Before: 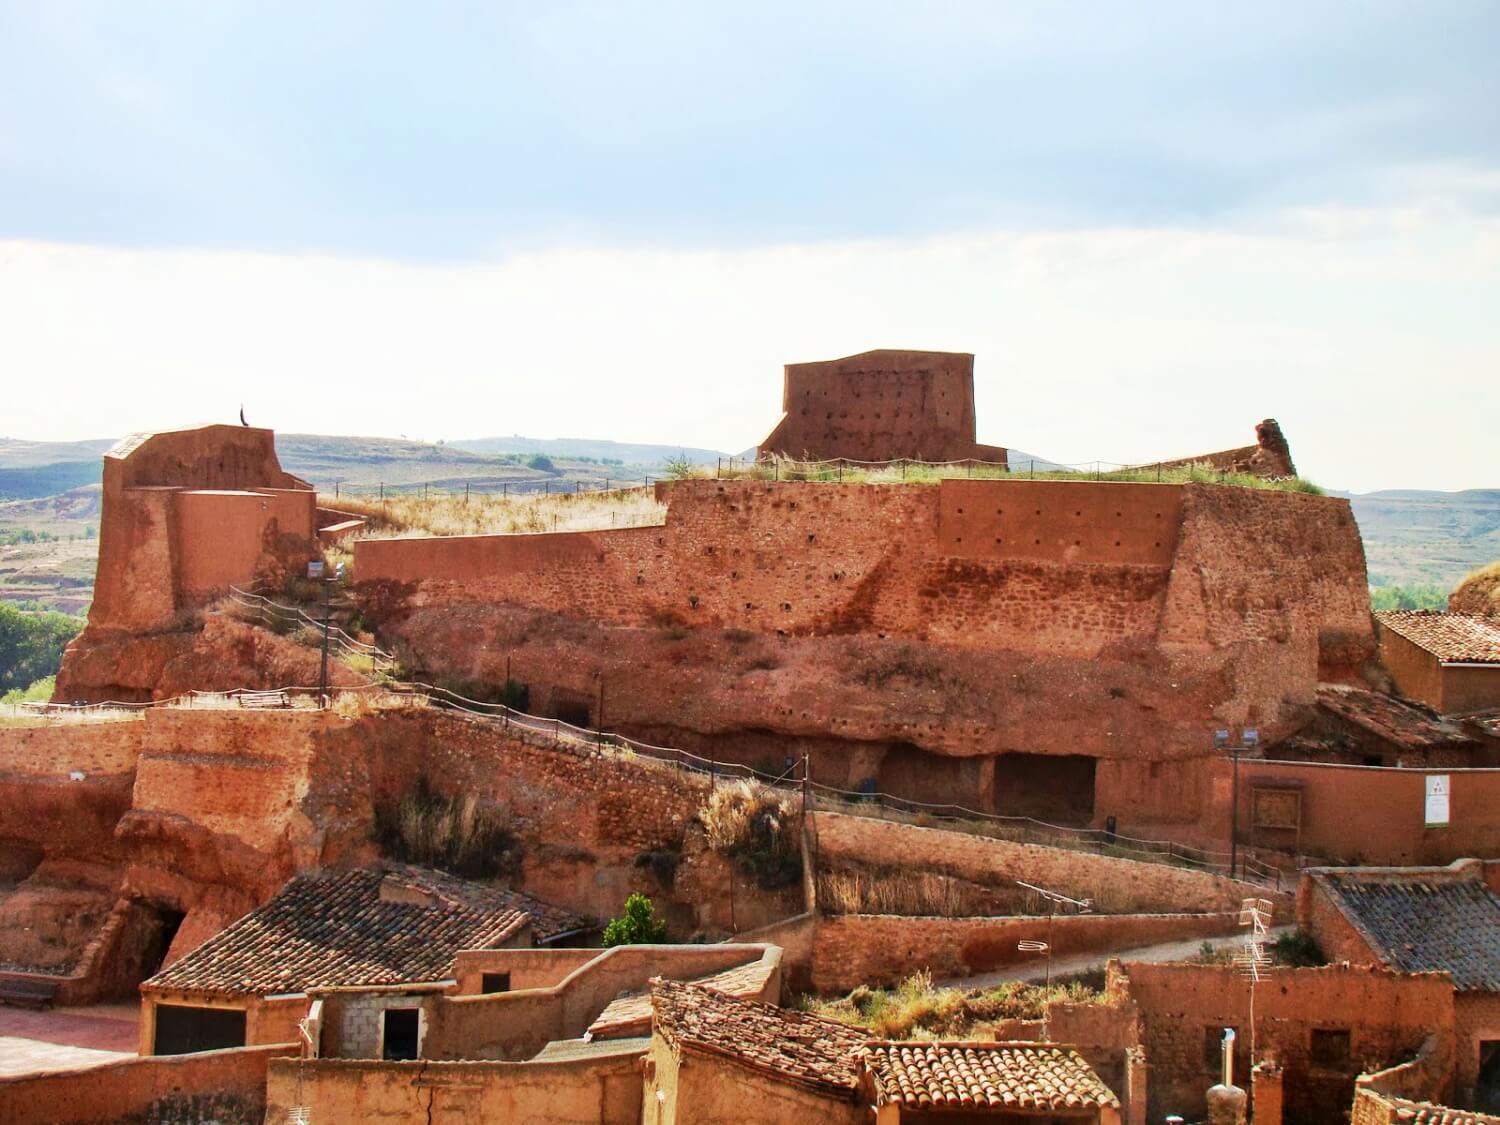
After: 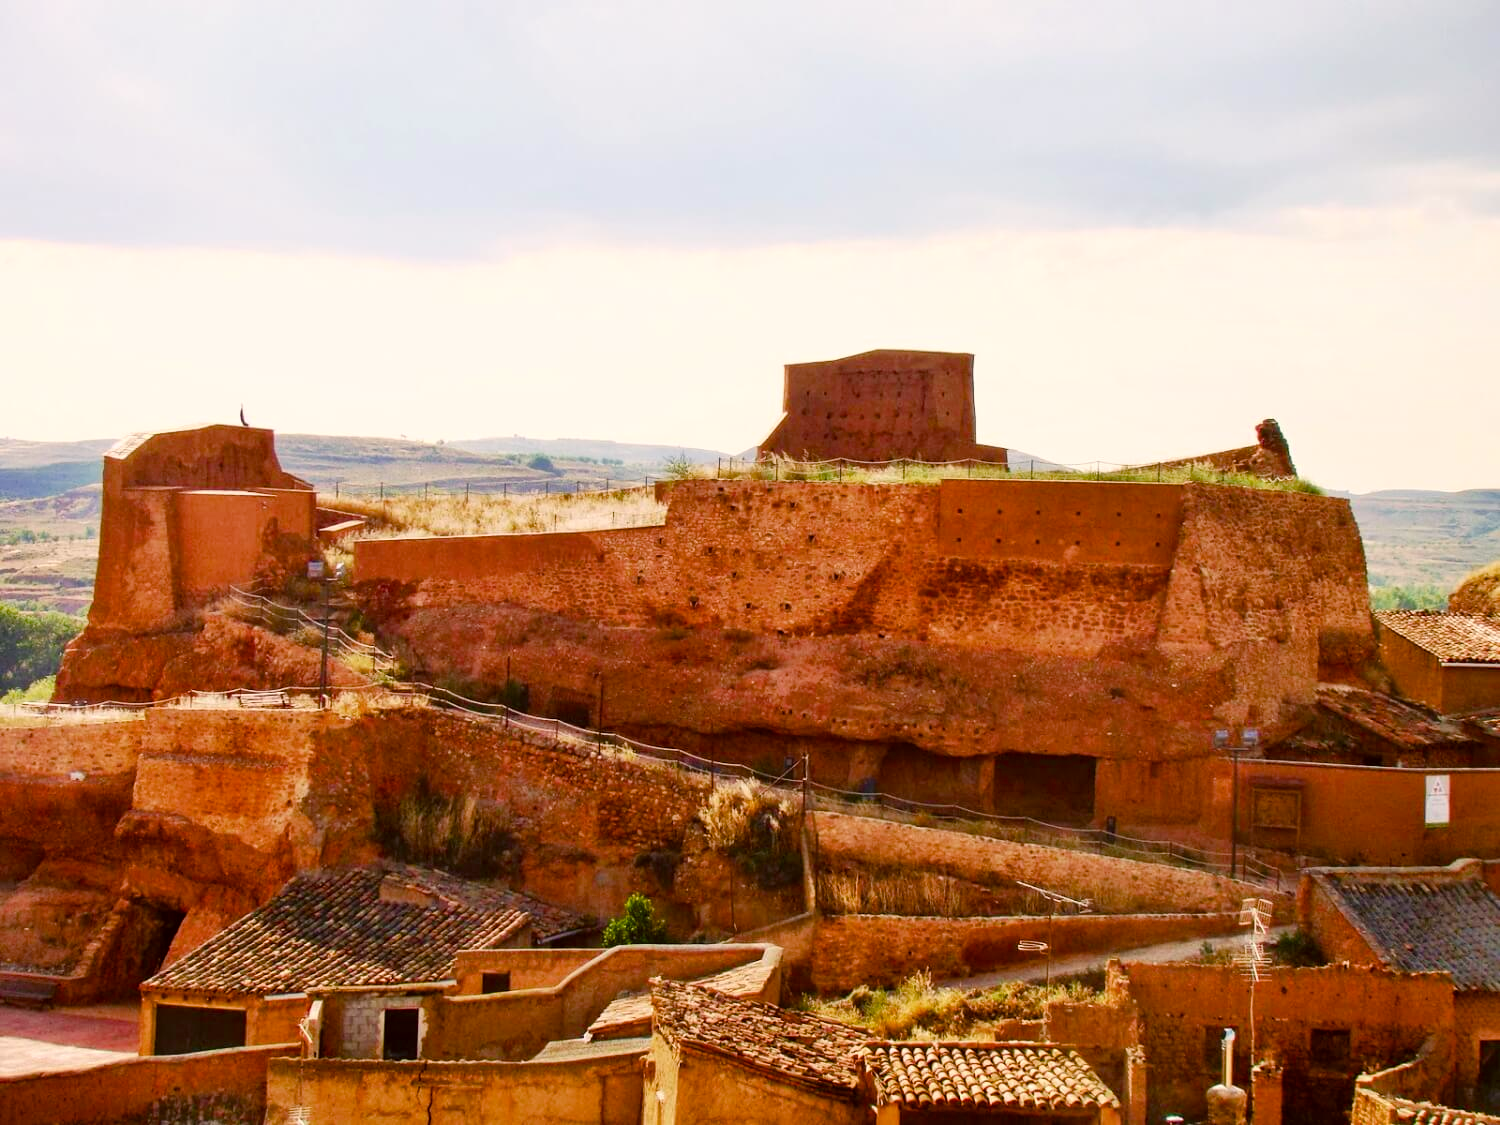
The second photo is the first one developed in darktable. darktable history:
color balance rgb: white fulcrum 0.072 EV, linear chroma grading › global chroma 15.597%, perceptual saturation grading › global saturation 20%, perceptual saturation grading › highlights -25.247%, perceptual saturation grading › shadows 49.223%
color correction: highlights a* 6.47, highlights b* 8.04, shadows a* 6.14, shadows b* 6.94, saturation 0.886
